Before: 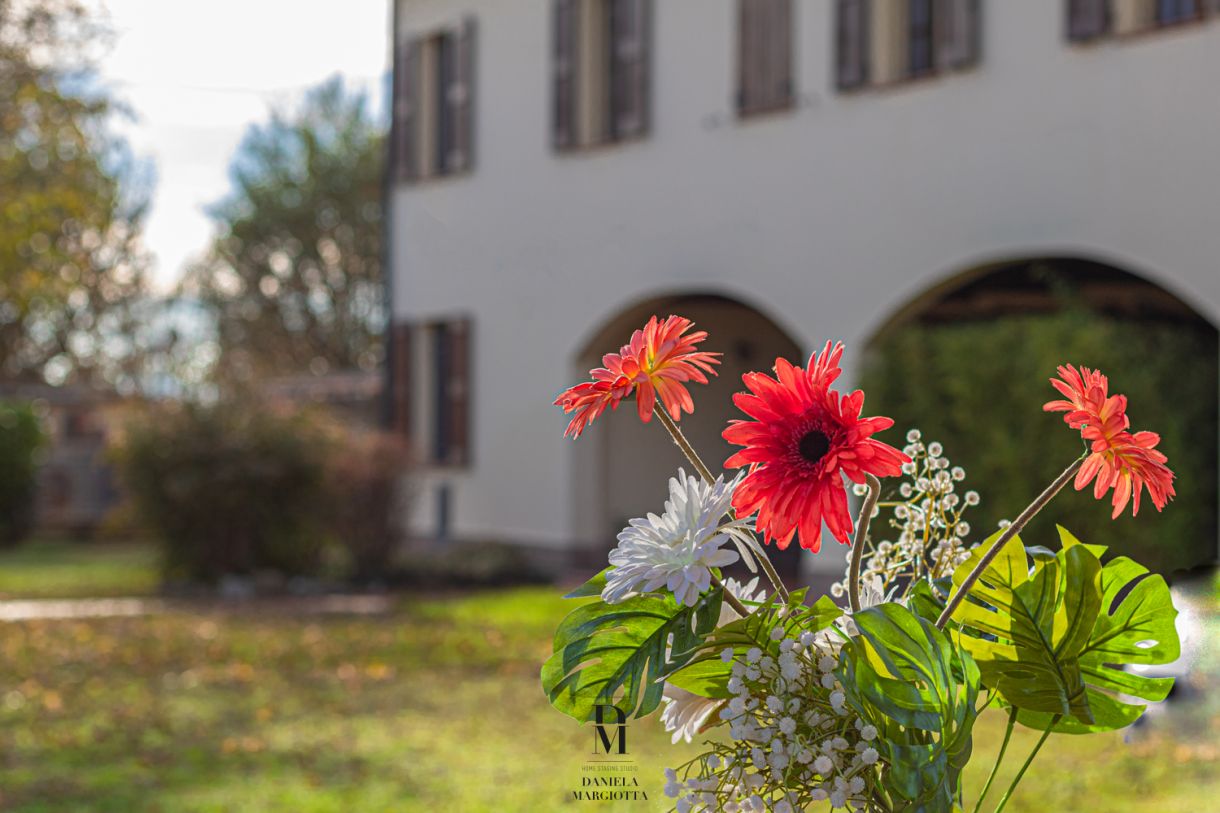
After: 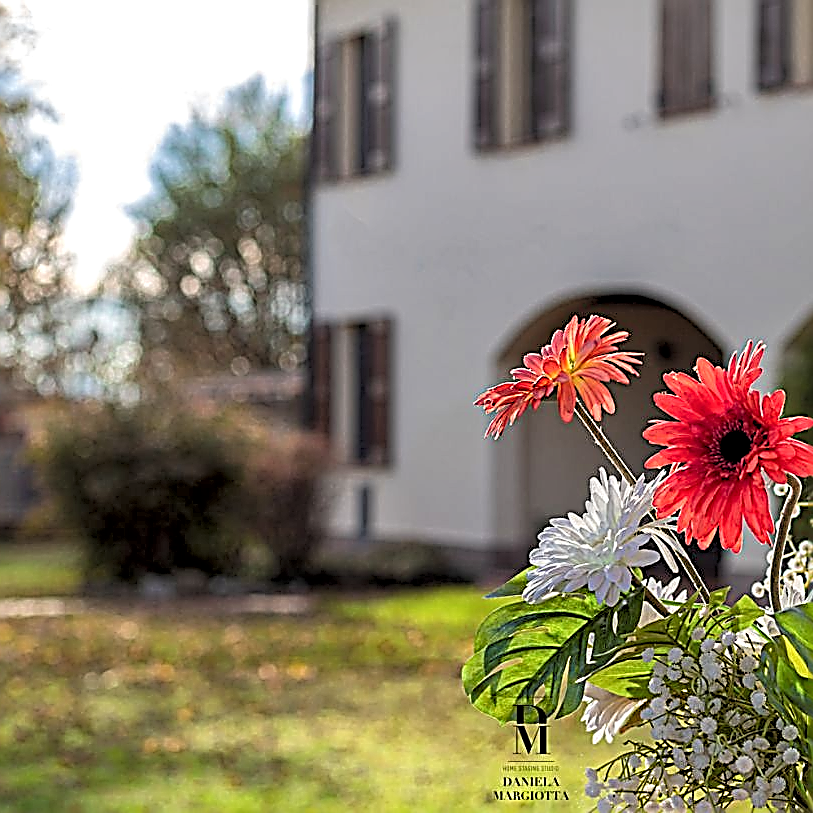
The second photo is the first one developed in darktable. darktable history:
local contrast: mode bilateral grid, contrast 20, coarseness 50, detail 150%, midtone range 0.2
crop and rotate: left 6.617%, right 26.717%
rgb levels: levels [[0.013, 0.434, 0.89], [0, 0.5, 1], [0, 0.5, 1]]
sharpen: amount 2
